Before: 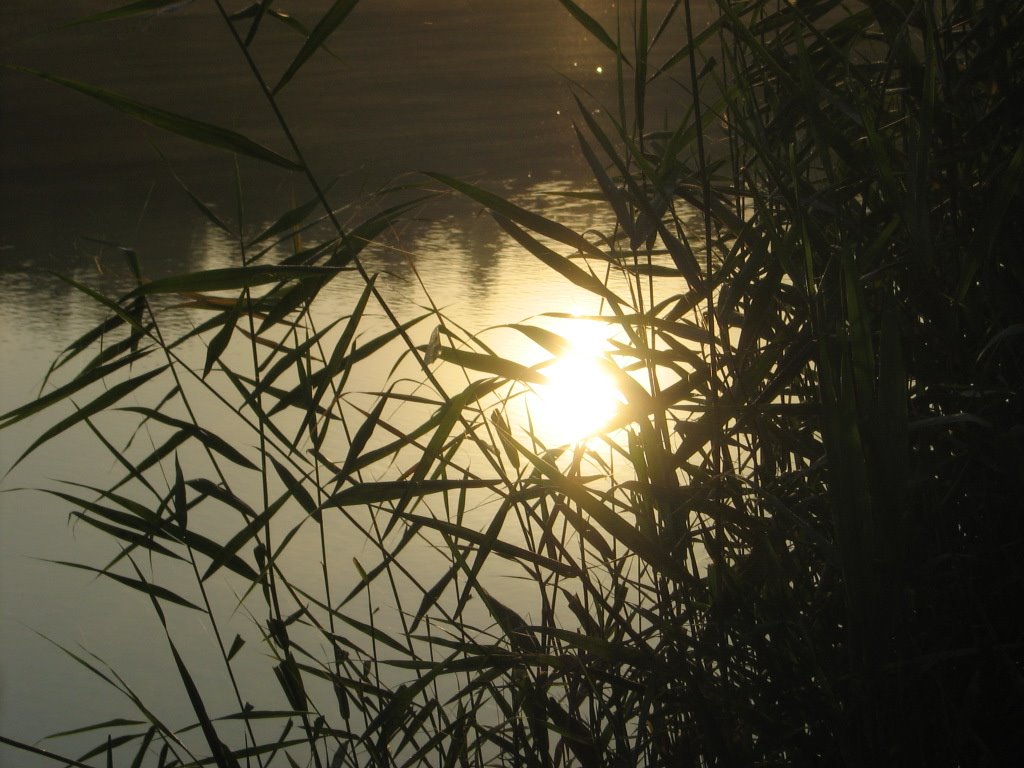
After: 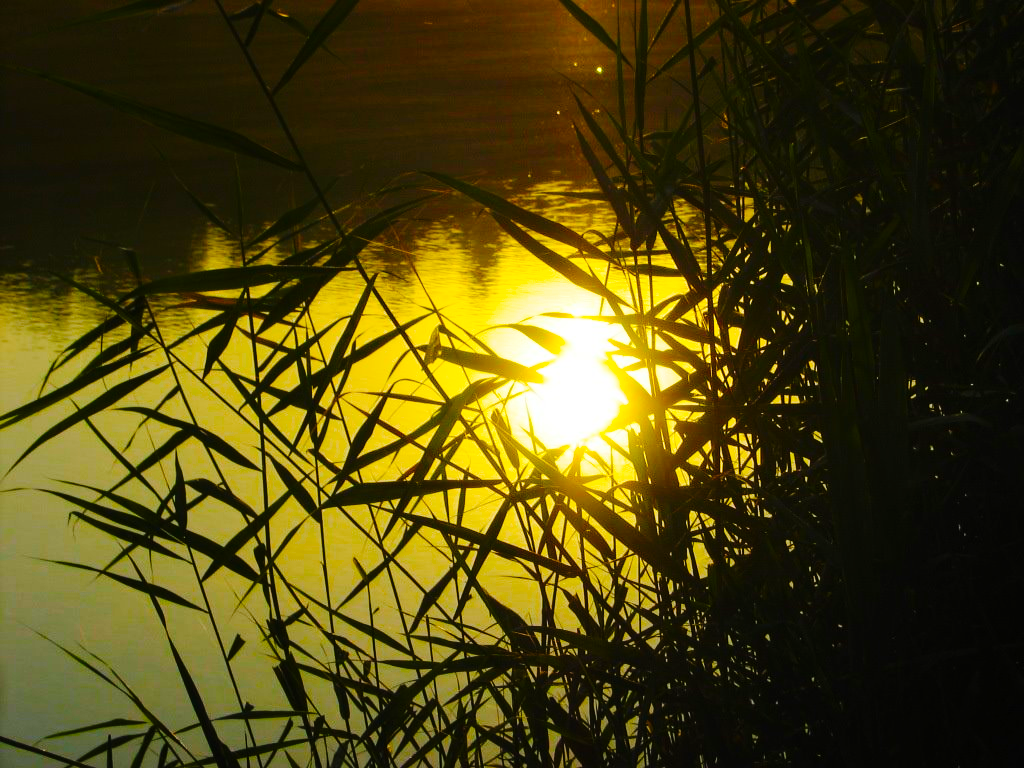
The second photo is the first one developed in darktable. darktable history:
base curve: curves: ch0 [(0, 0) (0.036, 0.025) (0.121, 0.166) (0.206, 0.329) (0.605, 0.79) (1, 1)], preserve colors none
color balance rgb: linear chroma grading › global chroma 42%, perceptual saturation grading › global saturation 42%, global vibrance 33%
